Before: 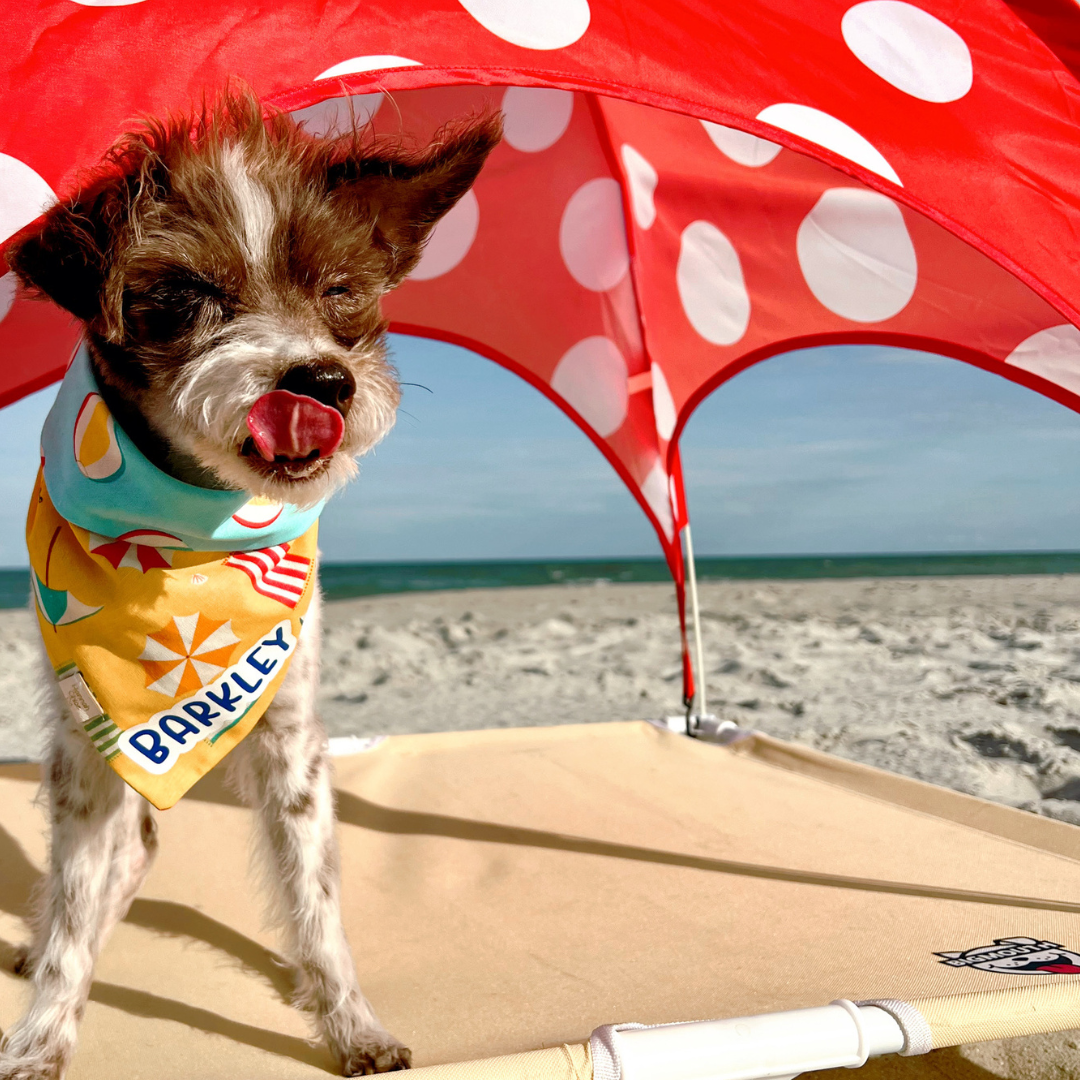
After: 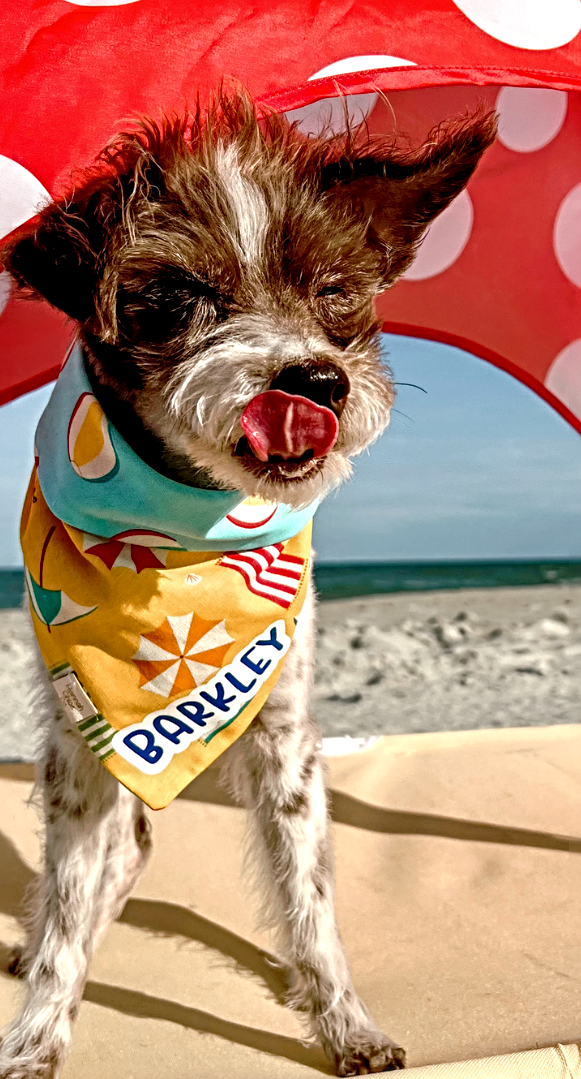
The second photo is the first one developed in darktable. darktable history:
exposure: black level correction 0.002, compensate highlight preservation false
crop: left 0.587%, right 45.588%, bottom 0.086%
sharpen: radius 4.883
local contrast: detail 130%
